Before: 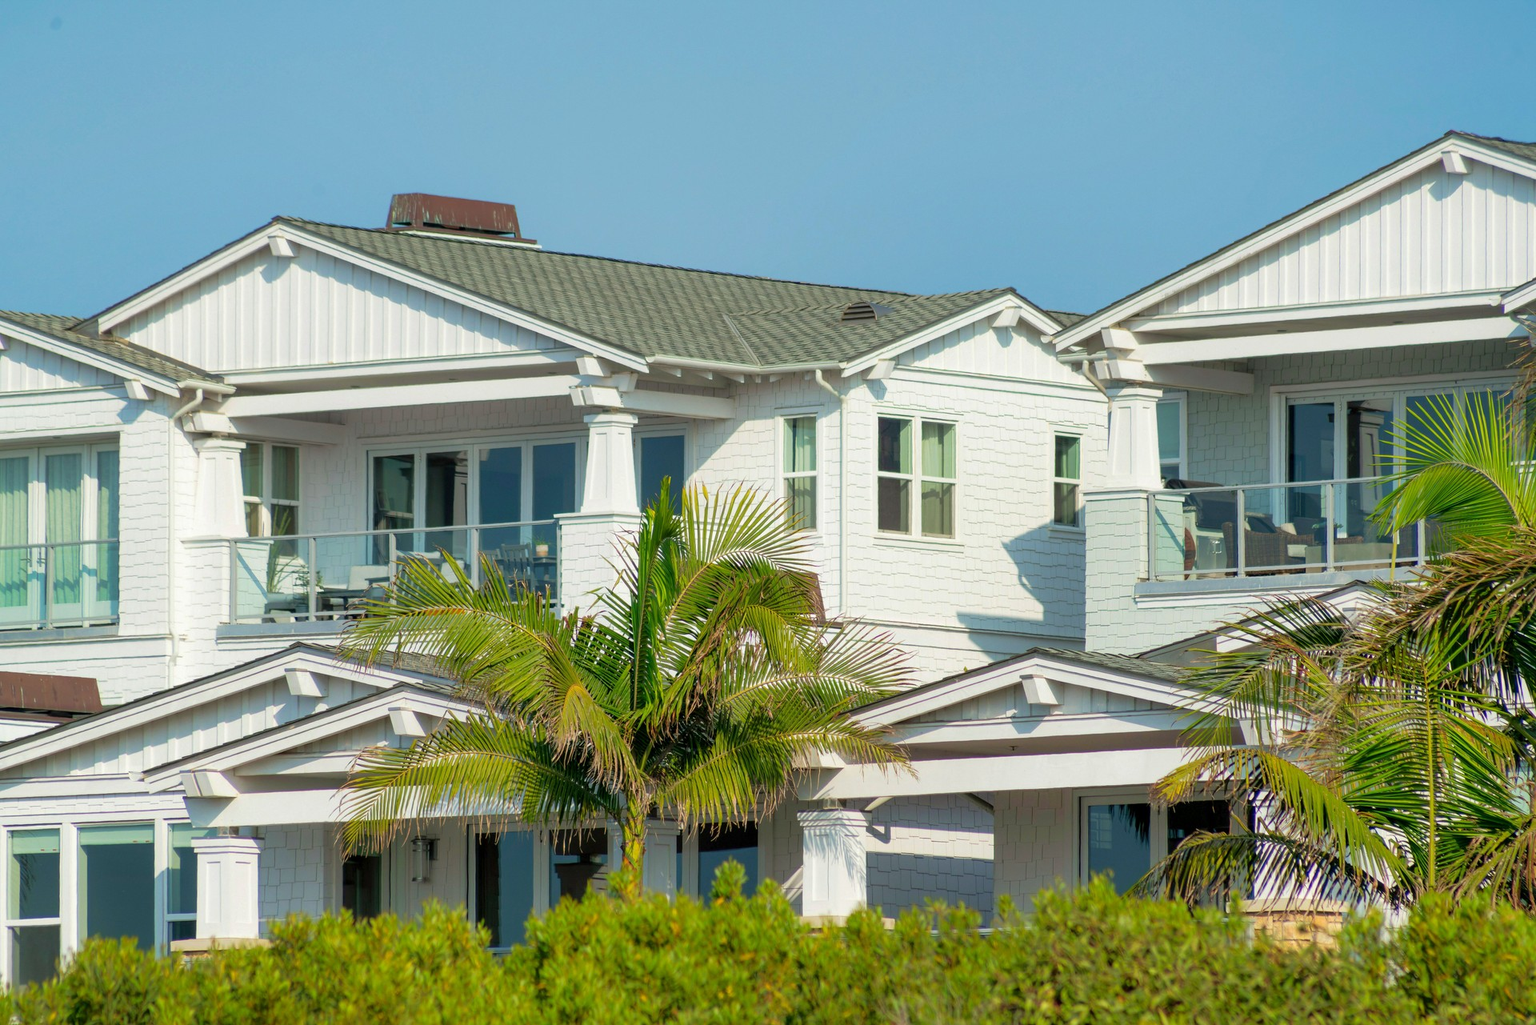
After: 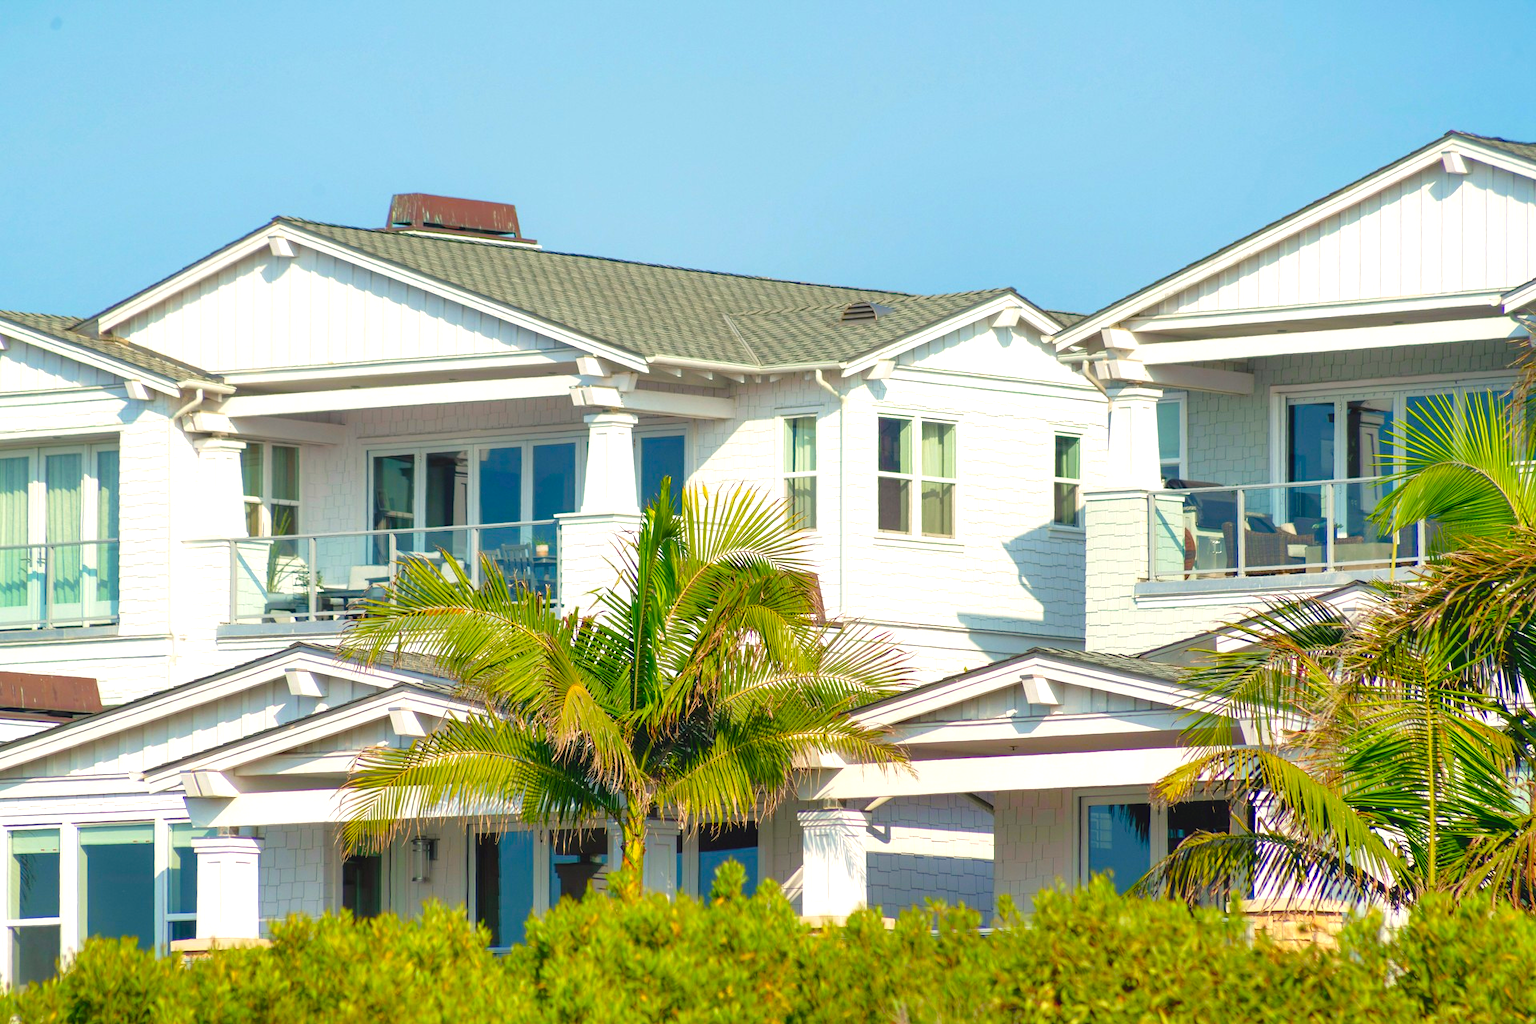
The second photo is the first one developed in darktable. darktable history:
exposure: exposure 0.6 EV, compensate highlight preservation false
white balance: red 1.009, blue 1.027
color balance rgb: shadows lift › chroma 3%, shadows lift › hue 280.8°, power › hue 330°, highlights gain › chroma 3%, highlights gain › hue 75.6°, global offset › luminance 0.7%, perceptual saturation grading › global saturation 20%, perceptual saturation grading › highlights -25%, perceptual saturation grading › shadows 50%, global vibrance 20.33%
